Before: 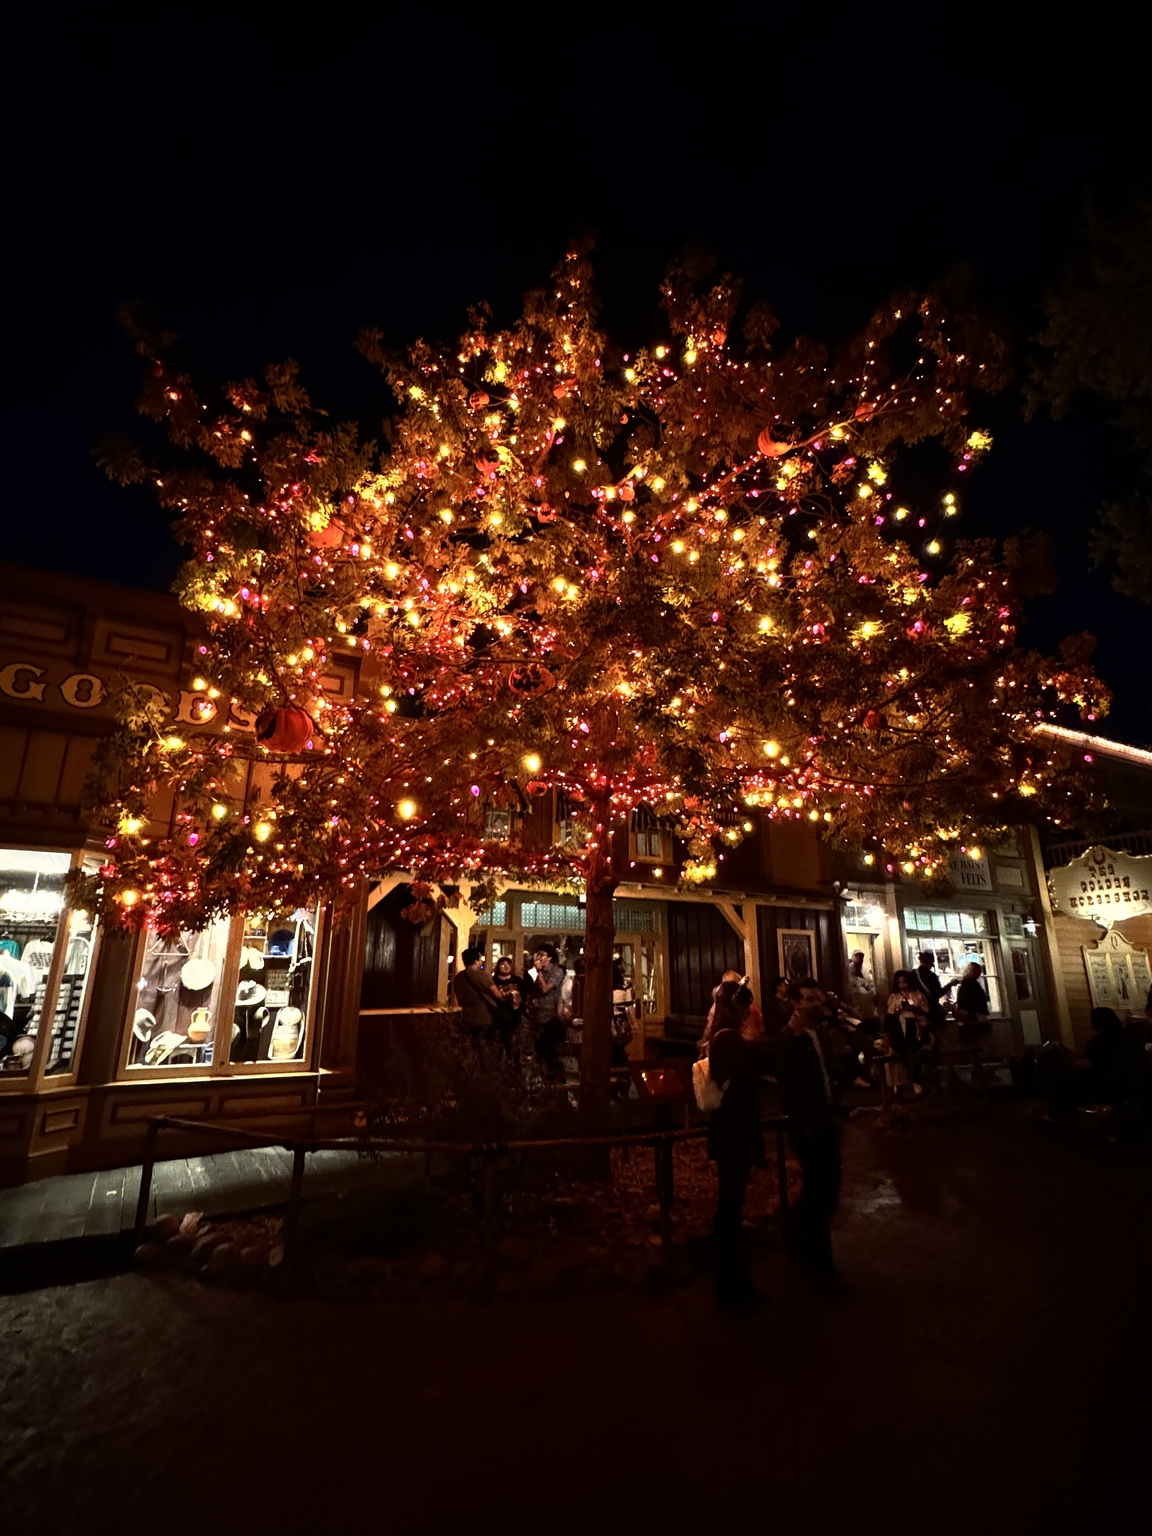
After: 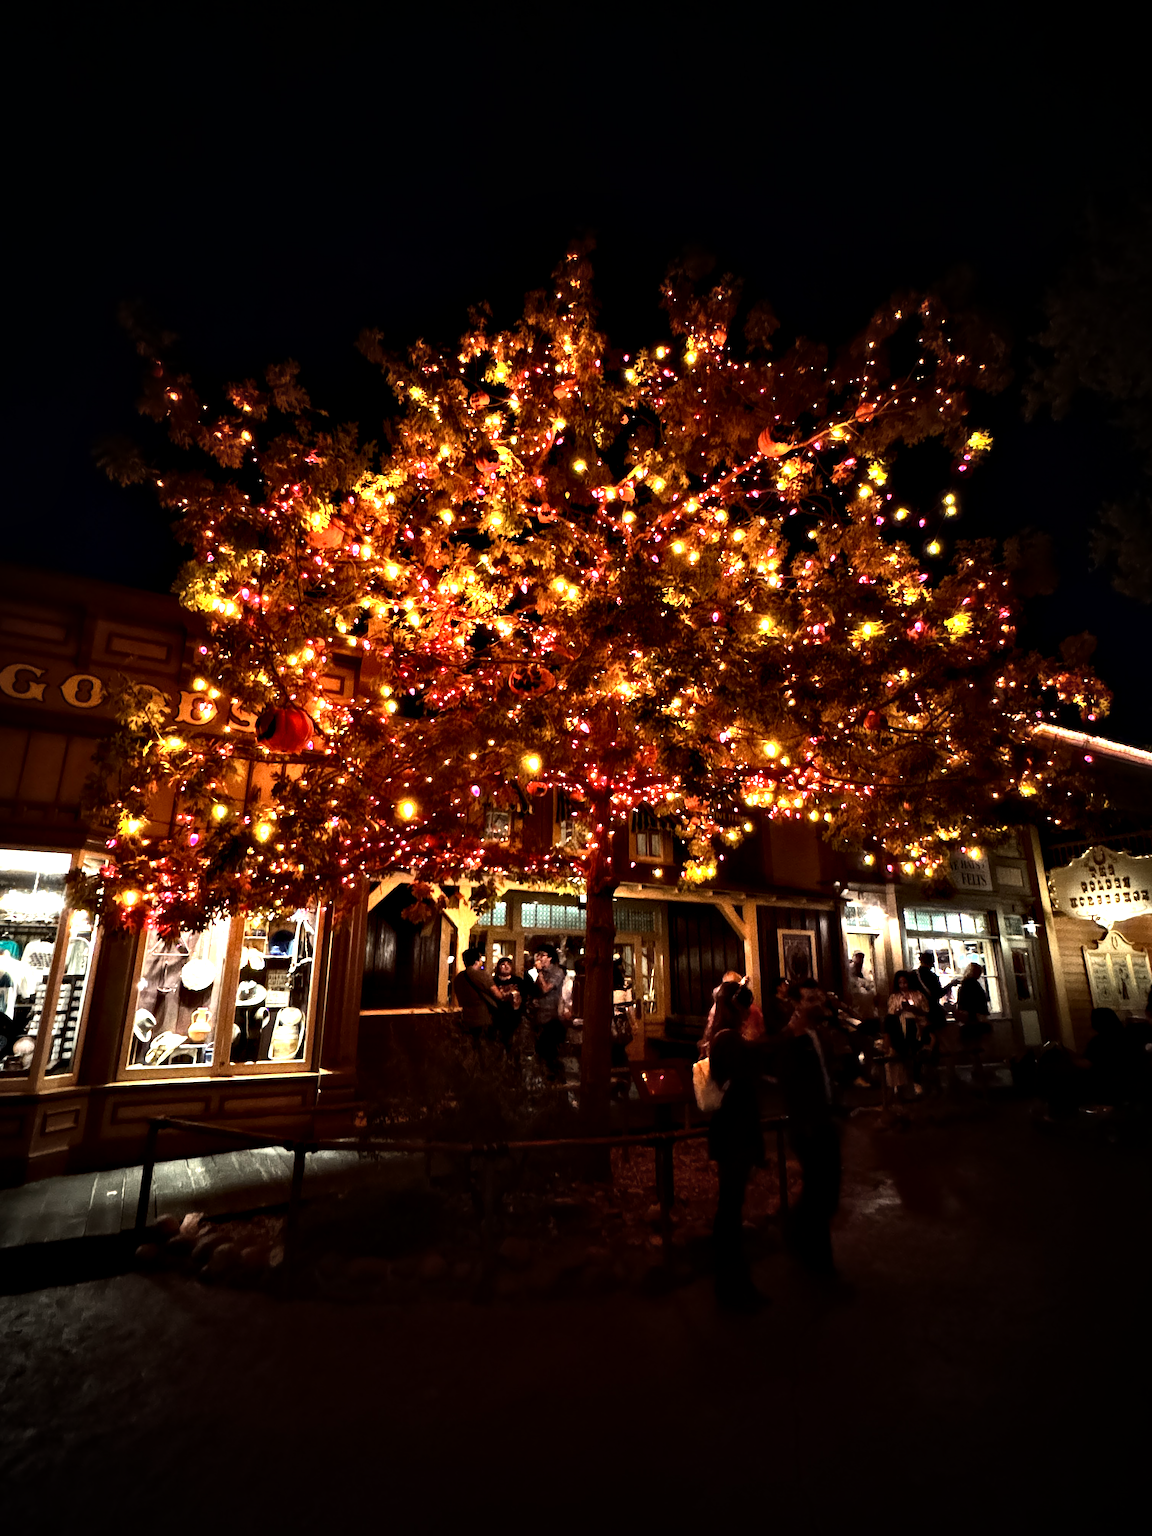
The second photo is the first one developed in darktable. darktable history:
tone equalizer: -8 EV -0.417 EV, -7 EV -0.389 EV, -6 EV -0.333 EV, -5 EV -0.222 EV, -3 EV 0.222 EV, -2 EV 0.333 EV, -1 EV 0.389 EV, +0 EV 0.417 EV, edges refinement/feathering 500, mask exposure compensation -1.57 EV, preserve details no
vignetting: fall-off start 71.74%
contrast equalizer: y [[0.514, 0.573, 0.581, 0.508, 0.5, 0.5], [0.5 ×6], [0.5 ×6], [0 ×6], [0 ×6]]
rgb levels: preserve colors max RGB
